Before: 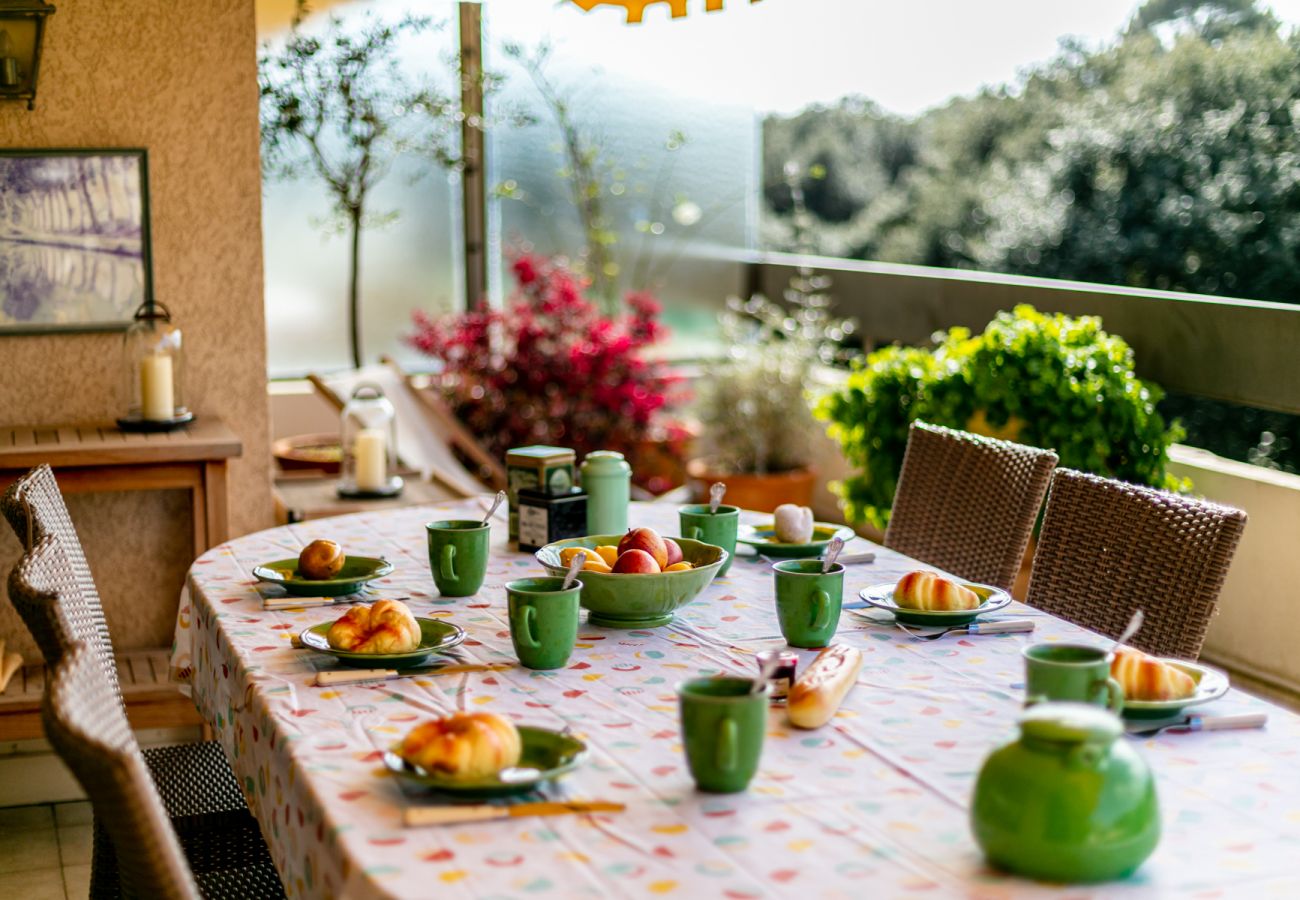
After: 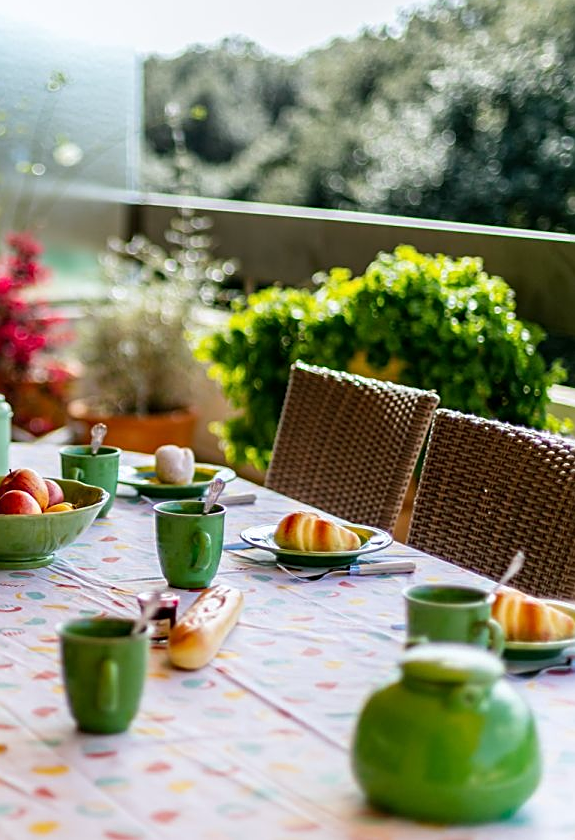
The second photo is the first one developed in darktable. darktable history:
sharpen: on, module defaults
crop: left 47.628%, top 6.643%, right 7.874%
white balance: red 0.988, blue 1.017
